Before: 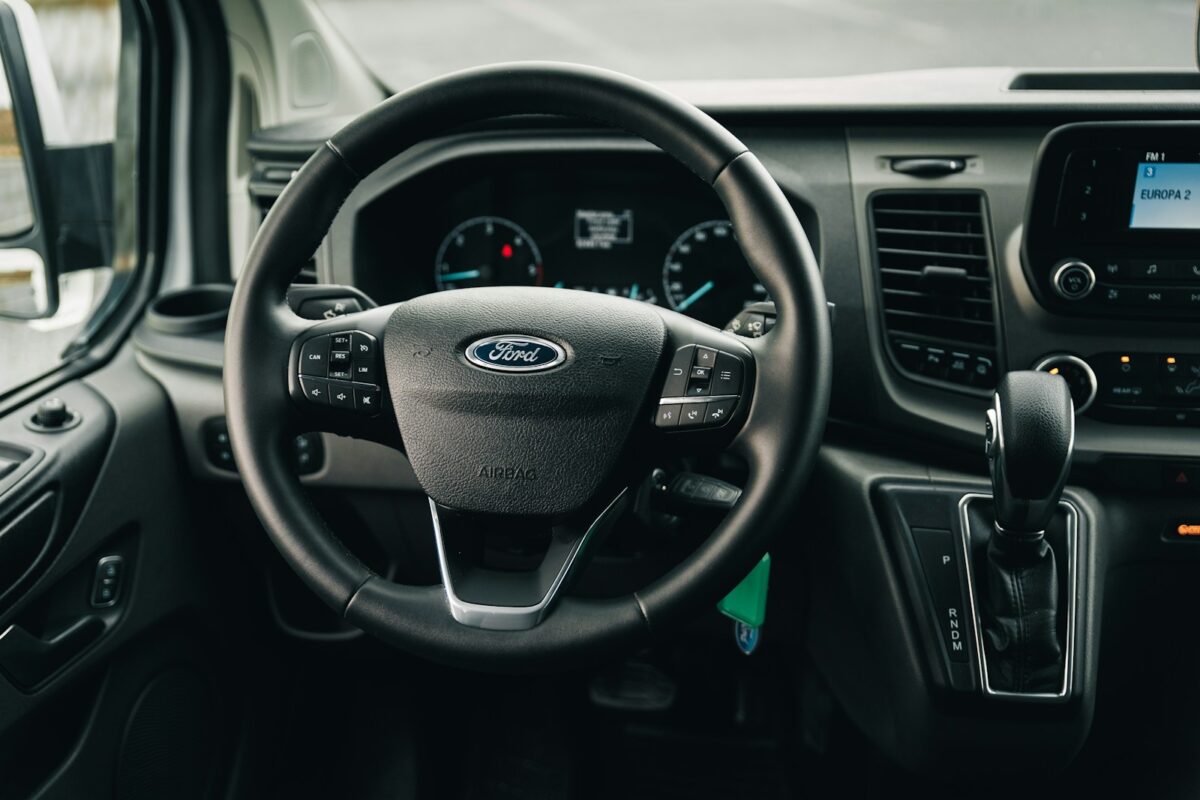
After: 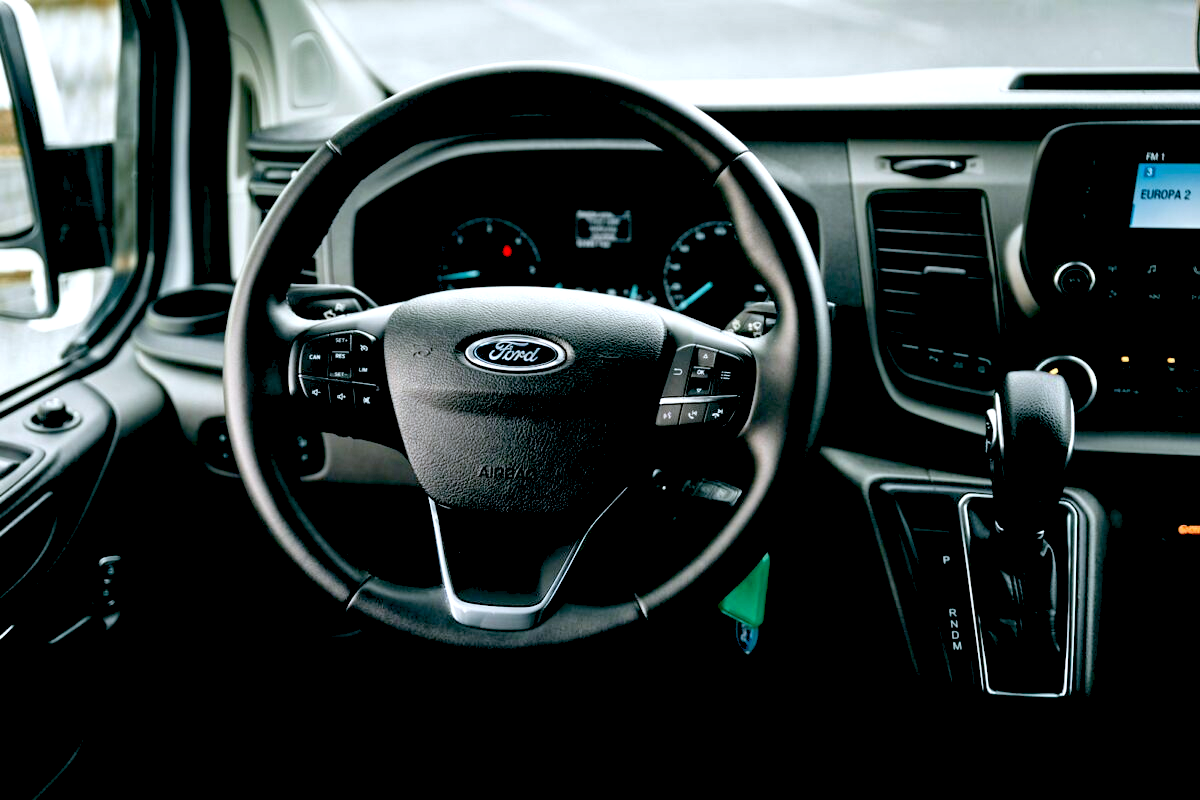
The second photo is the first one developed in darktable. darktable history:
levels: levels [0, 0.474, 0.947]
exposure: black level correction 0.03, exposure 0.32 EV, compensate exposure bias true, compensate highlight preservation false
shadows and highlights: shadows 23.09, highlights -48.58, soften with gaussian
color correction: highlights a* -0.855, highlights b* -9.55
